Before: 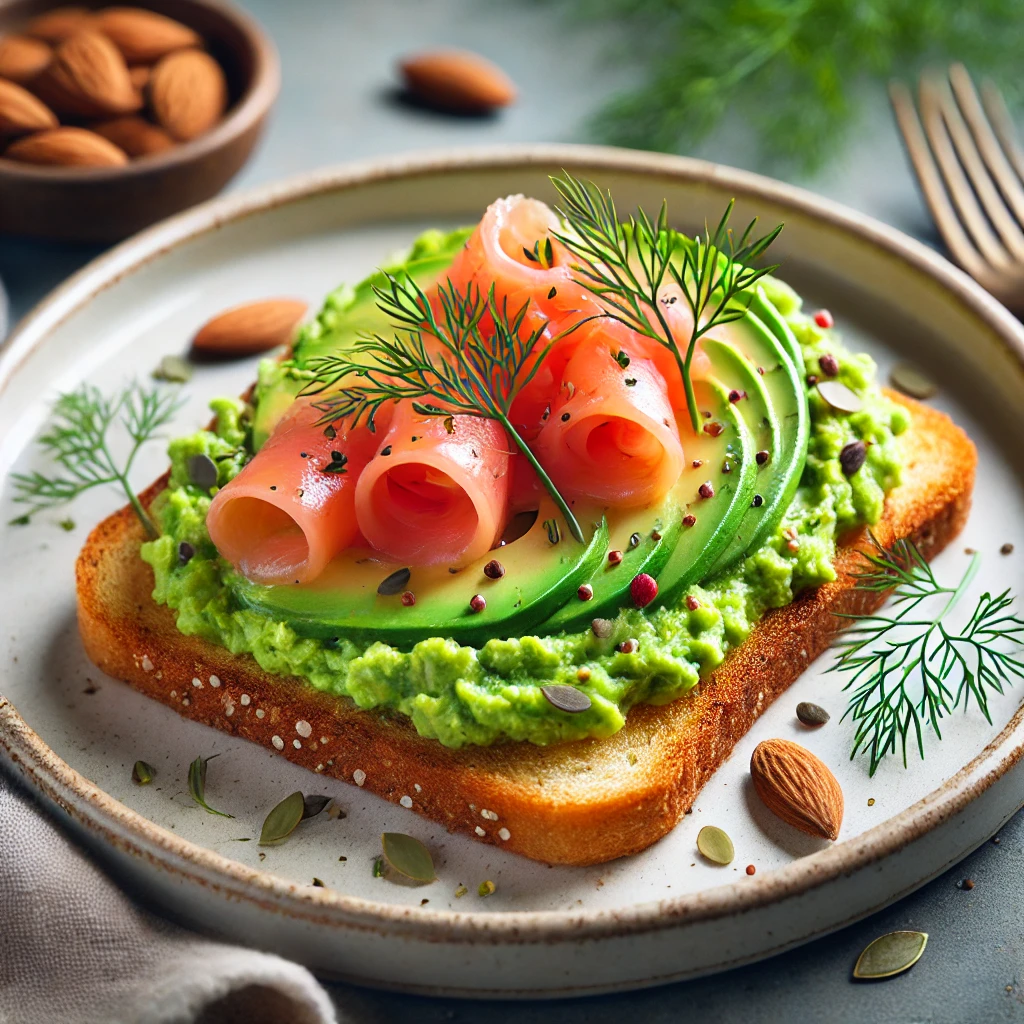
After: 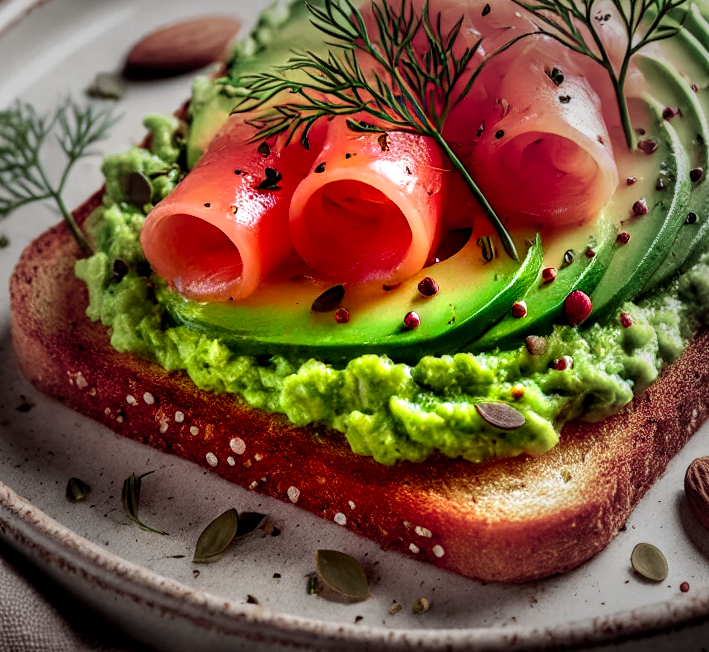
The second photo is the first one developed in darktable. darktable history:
crop: left 6.488%, top 27.668%, right 24.183%, bottom 8.656%
rgb levels: mode RGB, independent channels, levels [[0, 0.5, 1], [0, 0.521, 1], [0, 0.536, 1]]
vignetting: fall-off start 48.41%, automatic ratio true, width/height ratio 1.29, unbound false
local contrast: highlights 20%, shadows 70%, detail 170%
tone curve: curves: ch0 [(0, 0) (0.059, 0.027) (0.162, 0.125) (0.304, 0.279) (0.547, 0.532) (0.828, 0.815) (1, 0.983)]; ch1 [(0, 0) (0.23, 0.166) (0.34, 0.308) (0.371, 0.337) (0.429, 0.411) (0.477, 0.462) (0.499, 0.498) (0.529, 0.537) (0.559, 0.582) (0.743, 0.798) (1, 1)]; ch2 [(0, 0) (0.431, 0.414) (0.498, 0.503) (0.524, 0.528) (0.568, 0.546) (0.6, 0.597) (0.634, 0.645) (0.728, 0.742) (1, 1)], color space Lab, independent channels, preserve colors none
